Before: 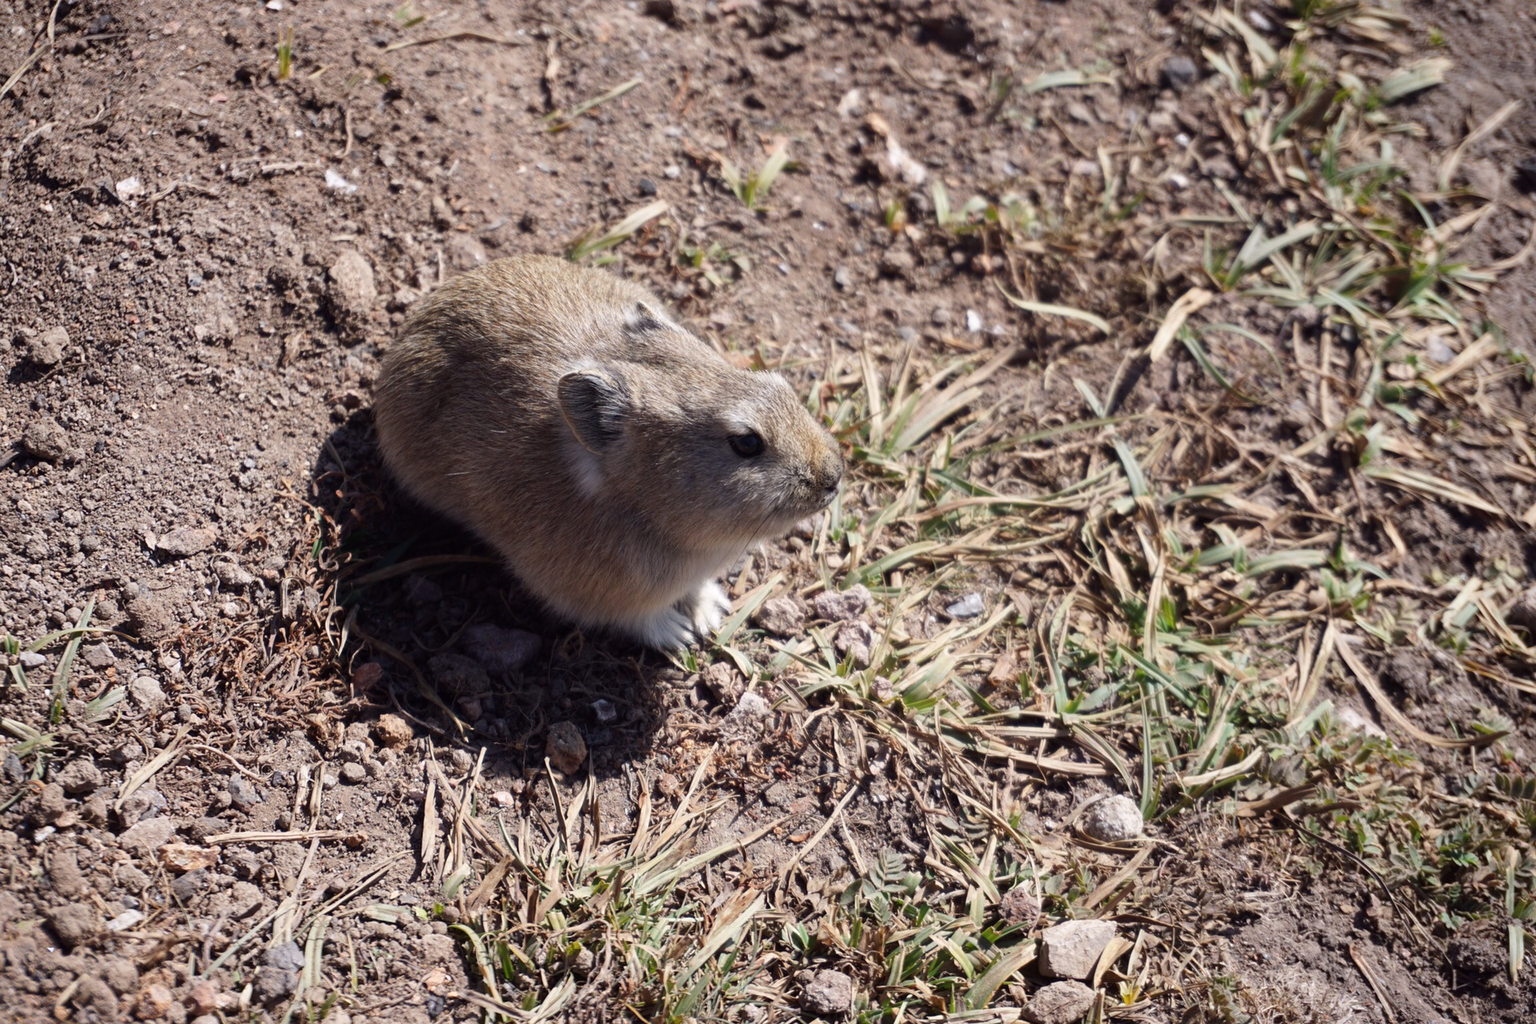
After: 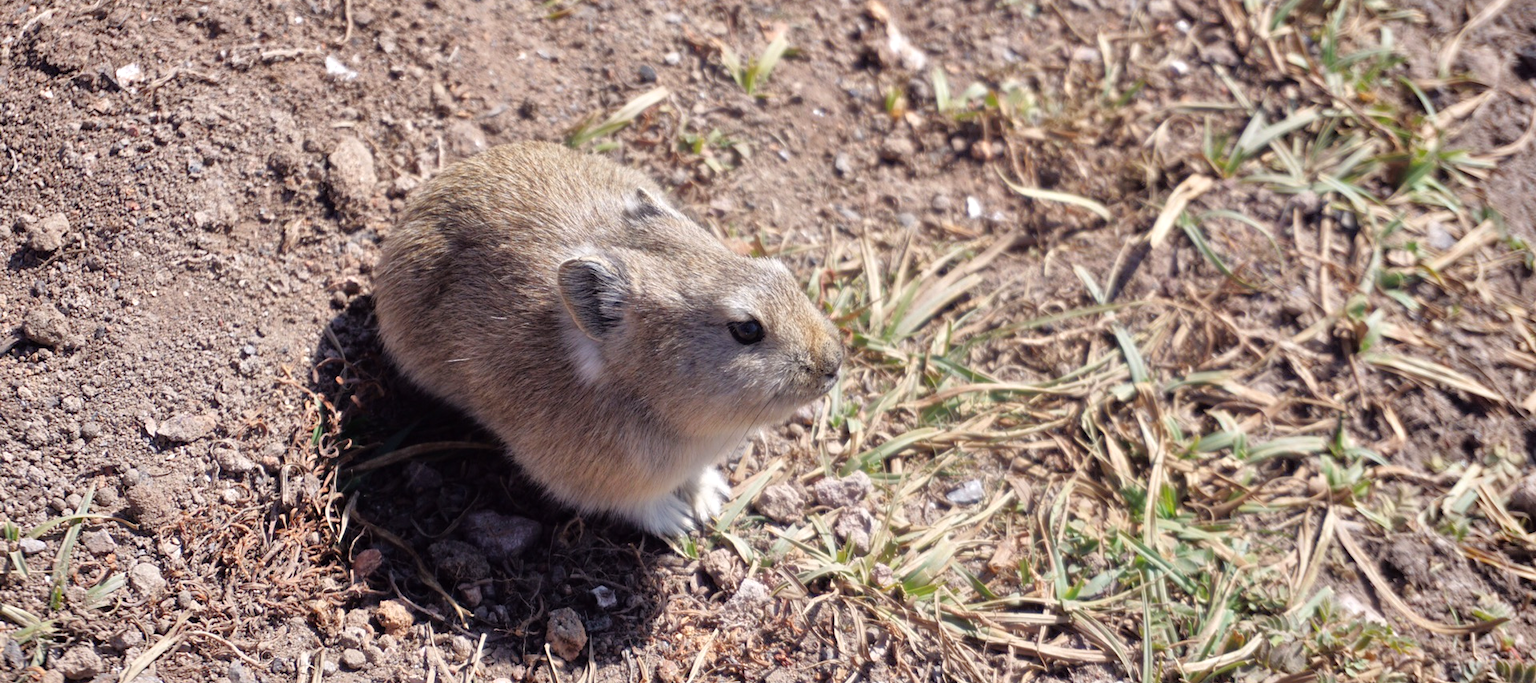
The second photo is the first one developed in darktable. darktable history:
crop: top 11.171%, bottom 22.046%
tone equalizer: -7 EV 0.164 EV, -6 EV 0.575 EV, -5 EV 1.19 EV, -4 EV 1.37 EV, -3 EV 1.14 EV, -2 EV 0.6 EV, -1 EV 0.163 EV, mask exposure compensation -0.489 EV
